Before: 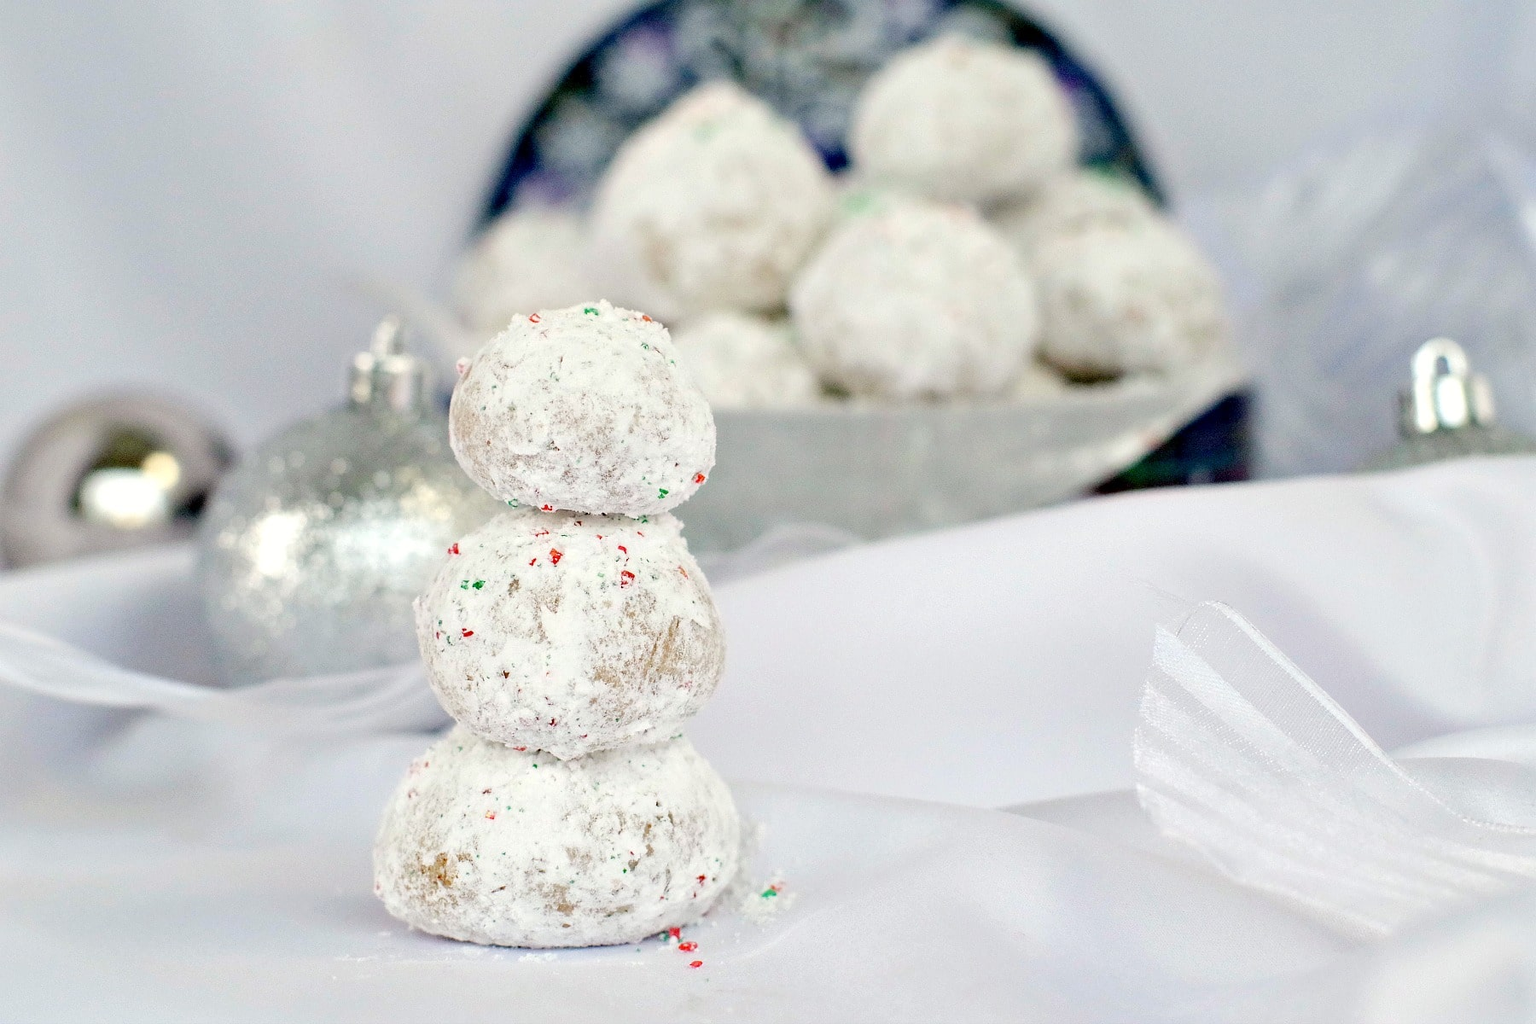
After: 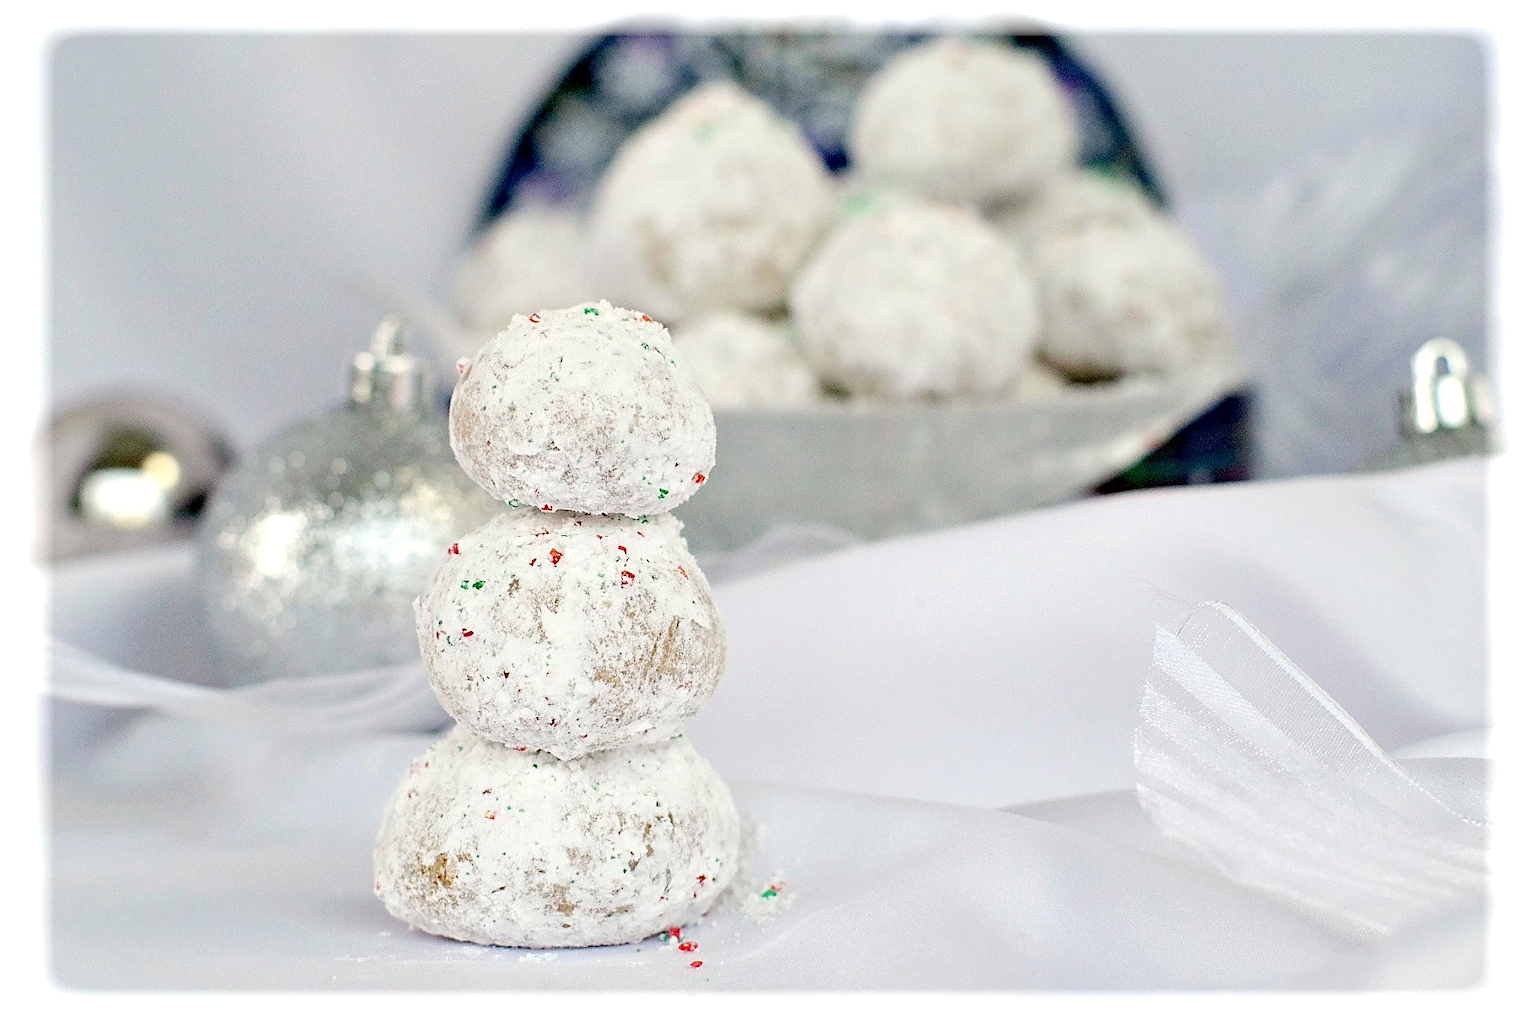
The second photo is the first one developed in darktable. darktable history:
sharpen: on, module defaults
vignetting: fall-off start 93%, fall-off radius 5%, brightness 1, saturation -0.49, automatic ratio true, width/height ratio 1.332, shape 0.04, unbound false
